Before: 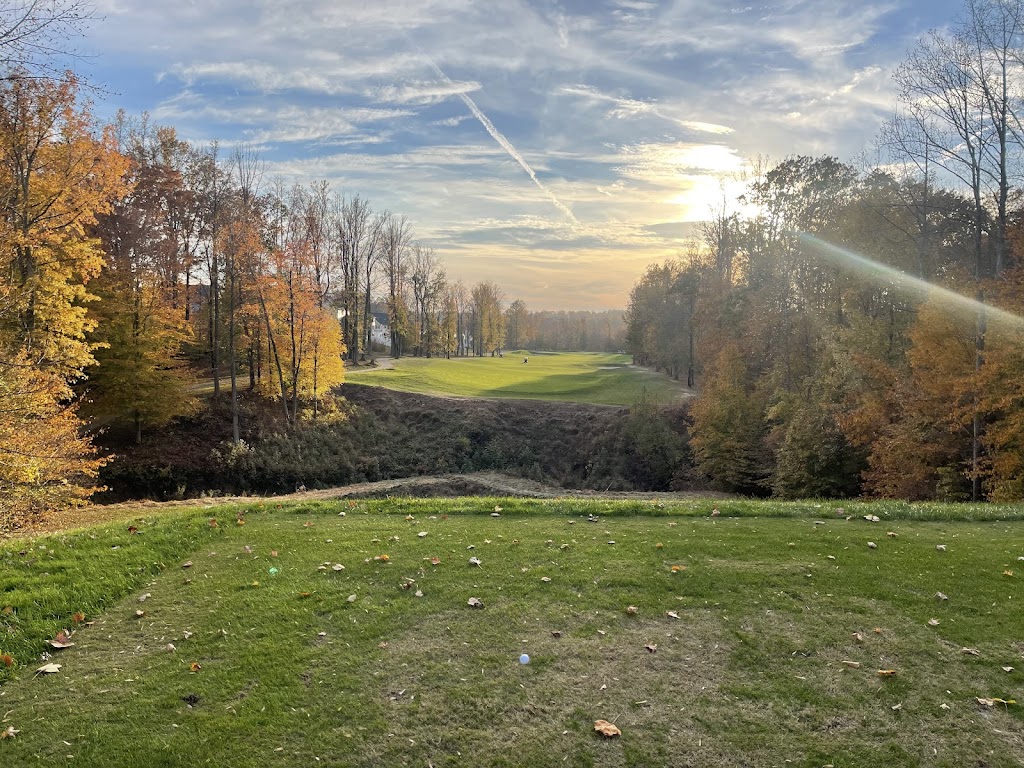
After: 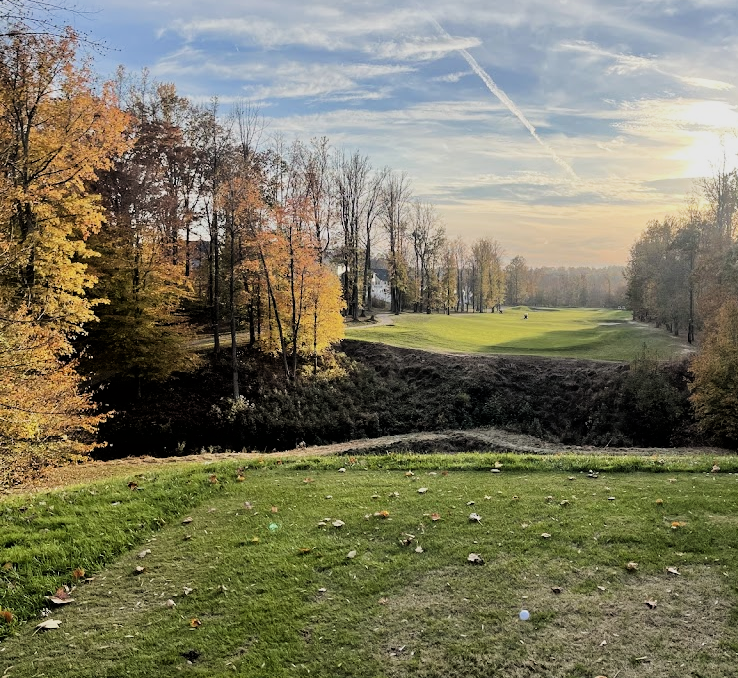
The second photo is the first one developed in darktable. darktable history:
filmic rgb: black relative exposure -4.97 EV, white relative exposure 4 EV, threshold 3.01 EV, hardness 2.88, contrast 1.398, enable highlight reconstruction true
crop: top 5.794%, right 27.88%, bottom 5.805%
